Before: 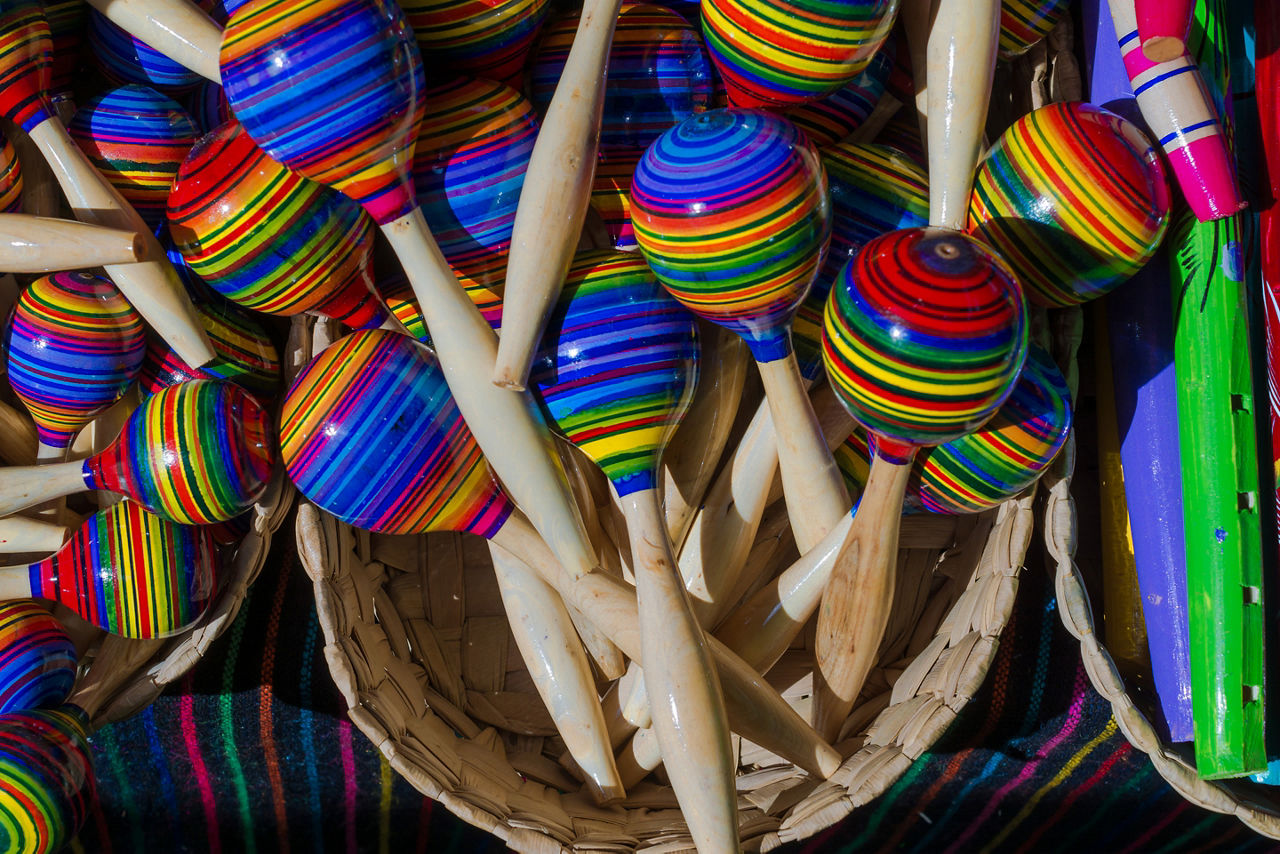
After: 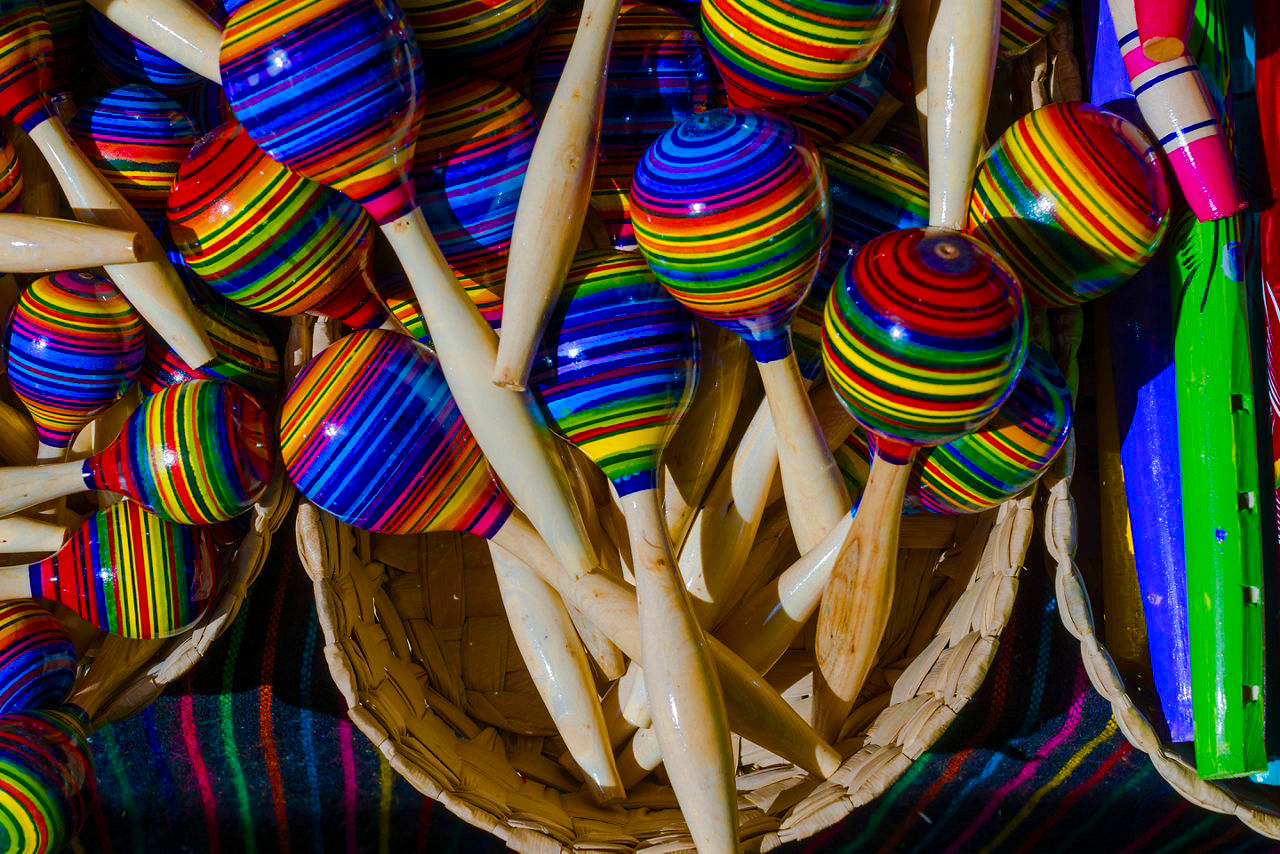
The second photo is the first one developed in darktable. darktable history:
color balance rgb: linear chroma grading › global chroma 14.578%, perceptual saturation grading › global saturation 45.295%, perceptual saturation grading › highlights -50.03%, perceptual saturation grading › shadows 30.338%
